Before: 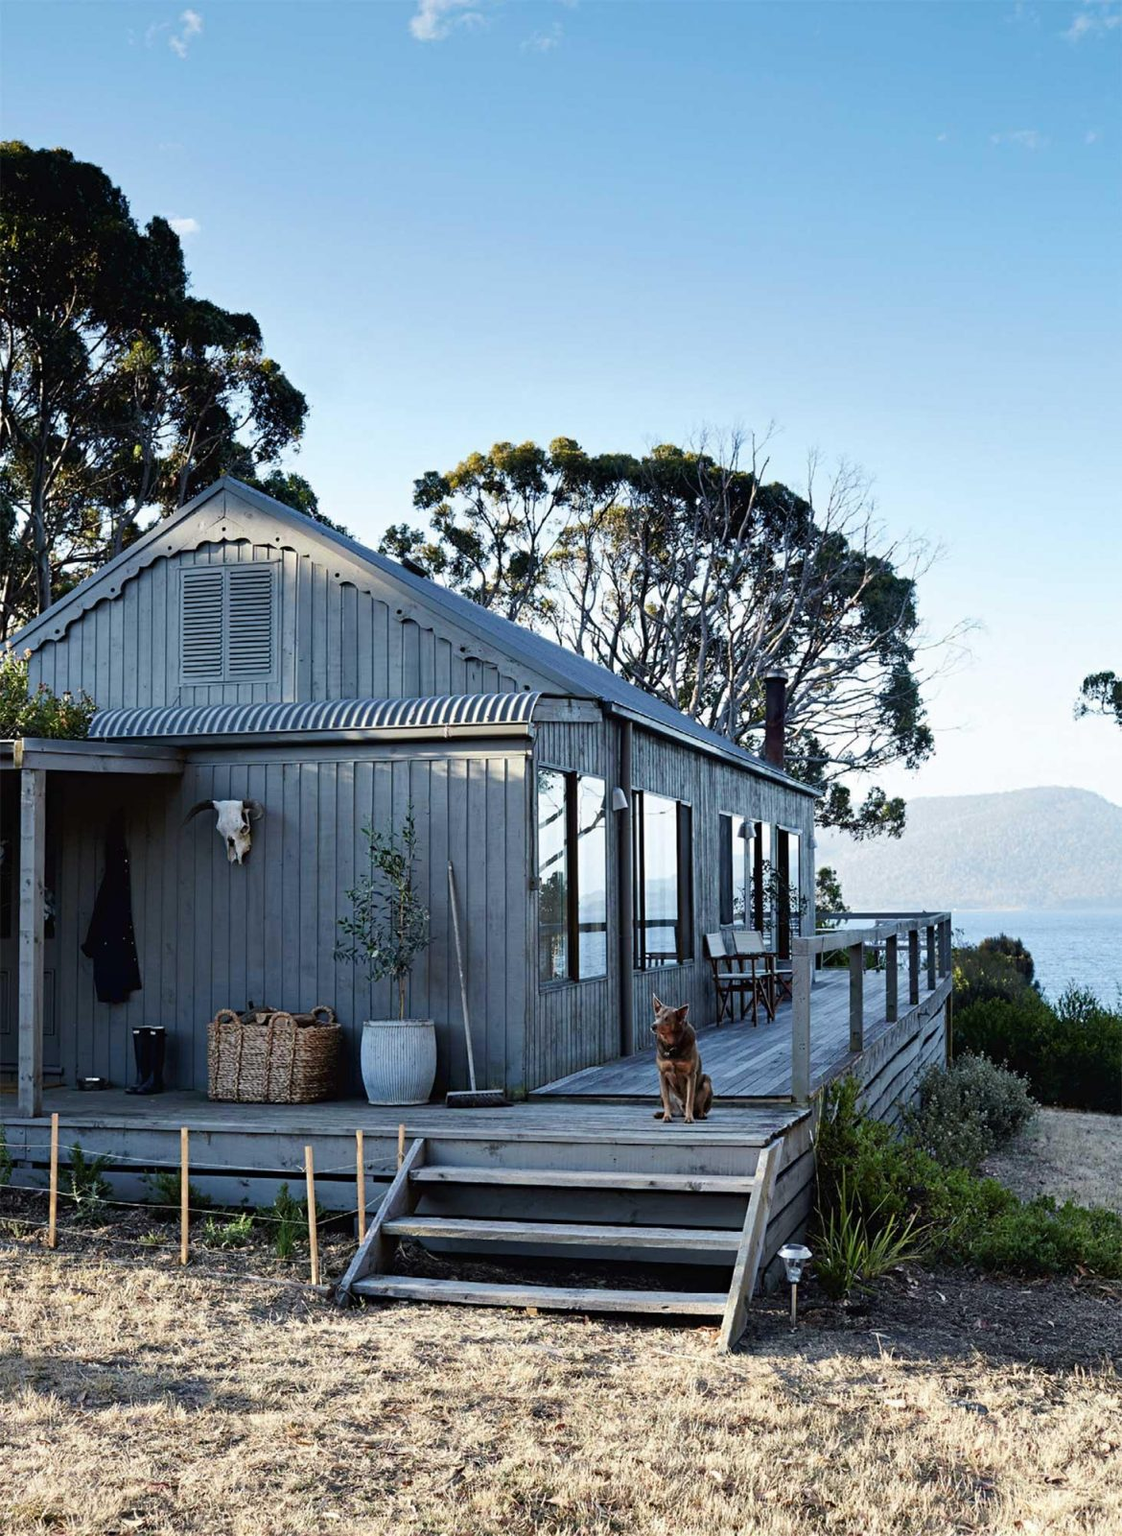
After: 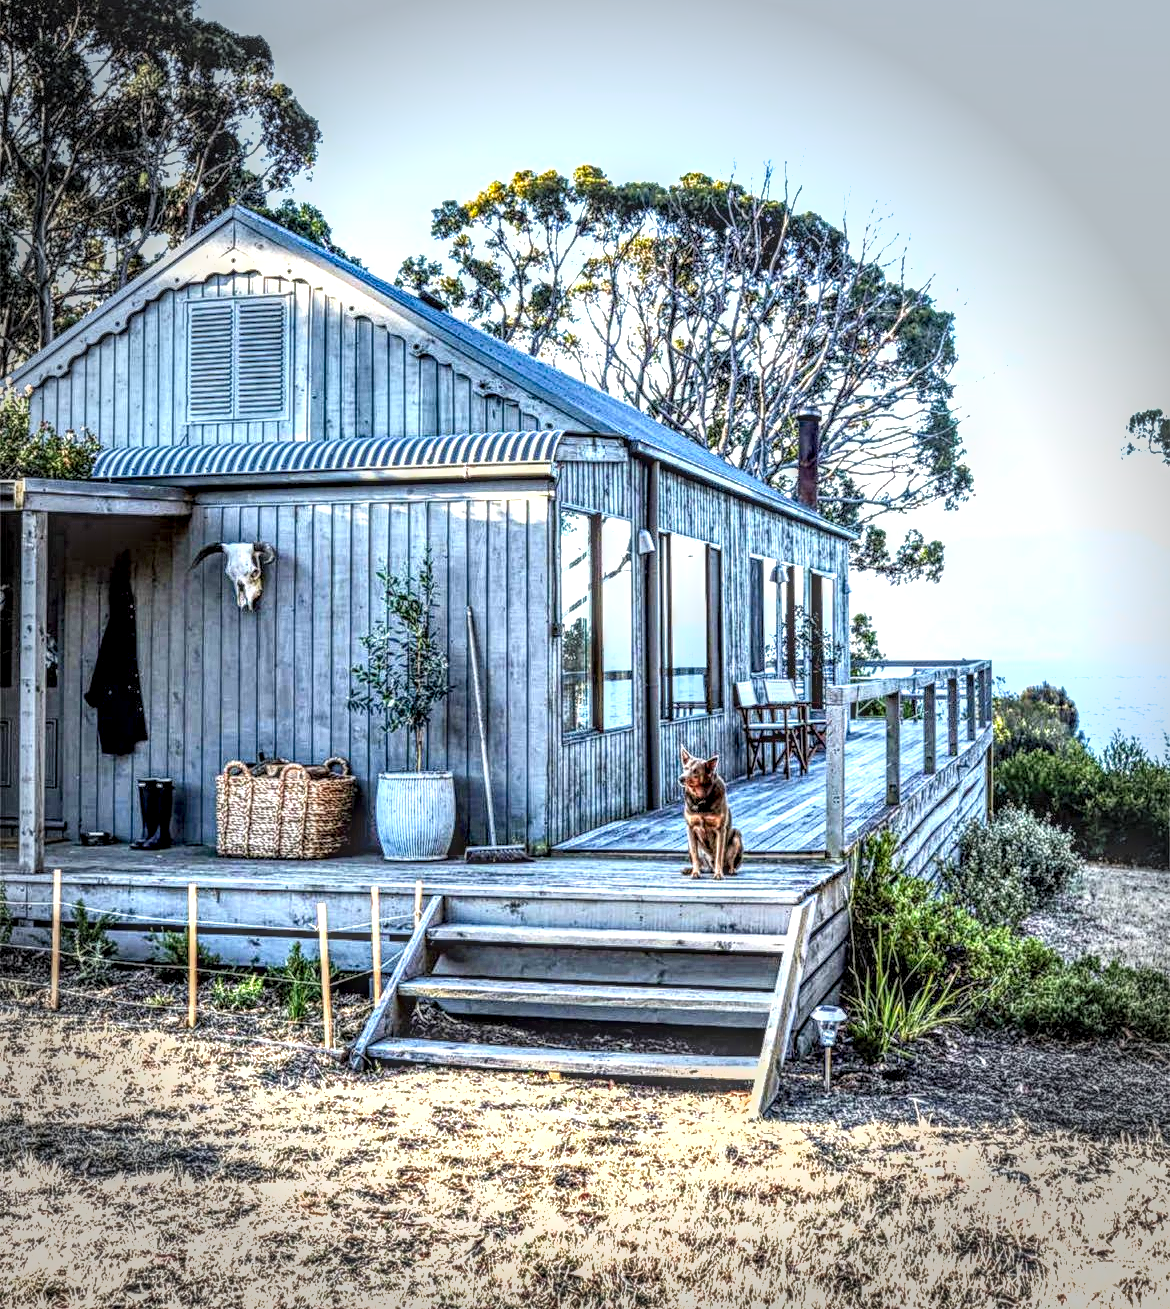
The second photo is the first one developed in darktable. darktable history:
exposure: black level correction 0.002, exposure 1 EV, compensate exposure bias true, compensate highlight preservation false
crop and rotate: top 18.224%
local contrast: highlights 0%, shadows 4%, detail 300%, midtone range 0.294
vignetting: fall-off start 77.33%, fall-off radius 26.22%, width/height ratio 0.974
contrast equalizer: y [[0.6 ×6], [0.55 ×6], [0 ×6], [0 ×6], [0 ×6]], mix 0.156
contrast brightness saturation: contrast 0.204, brightness 0.164, saturation 0.218
shadows and highlights: low approximation 0.01, soften with gaussian
